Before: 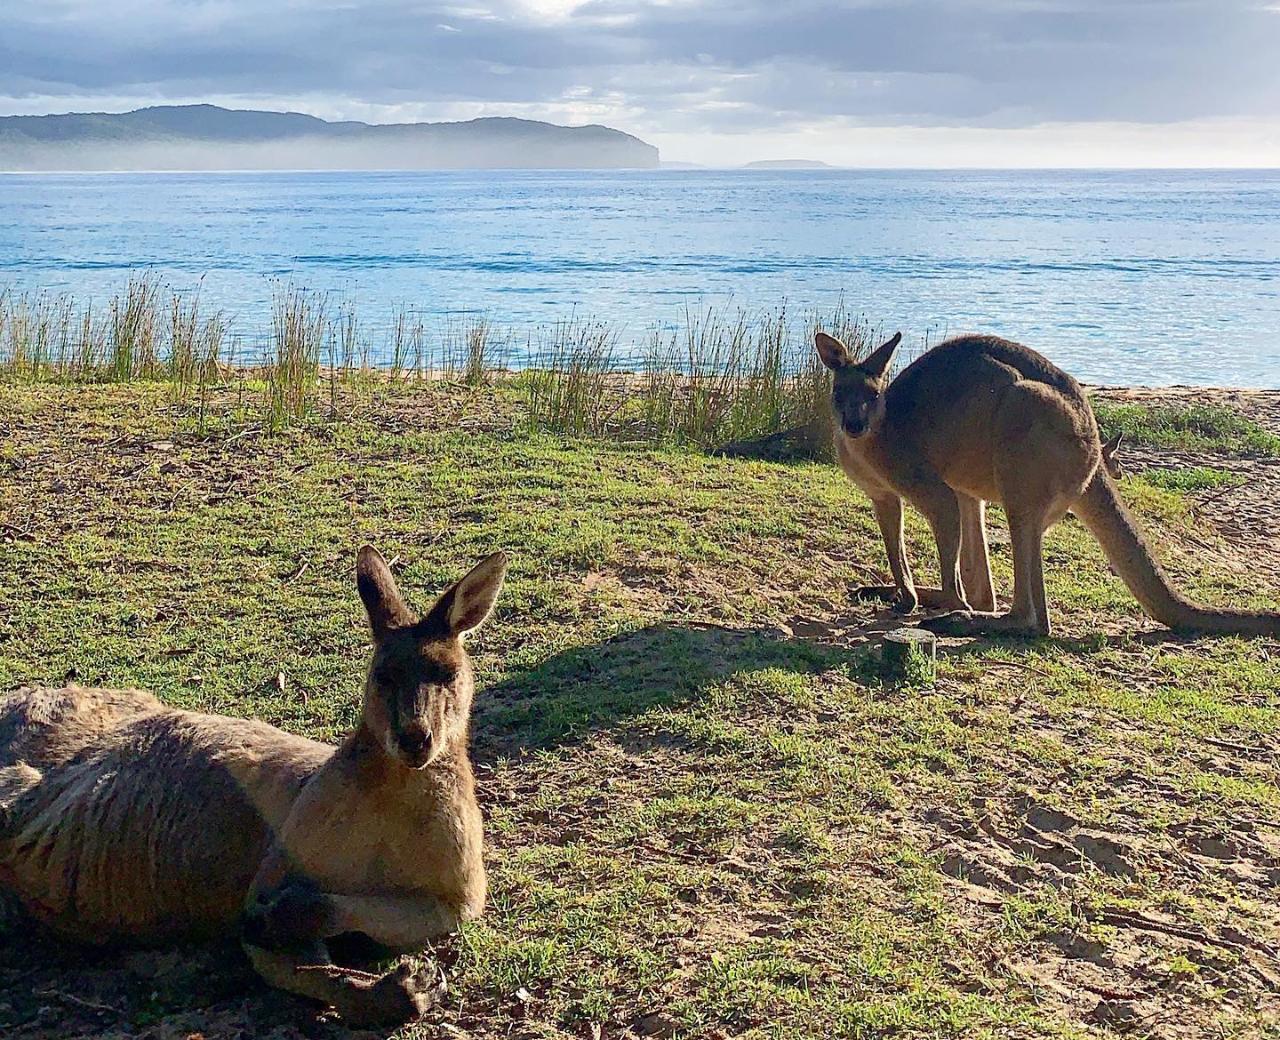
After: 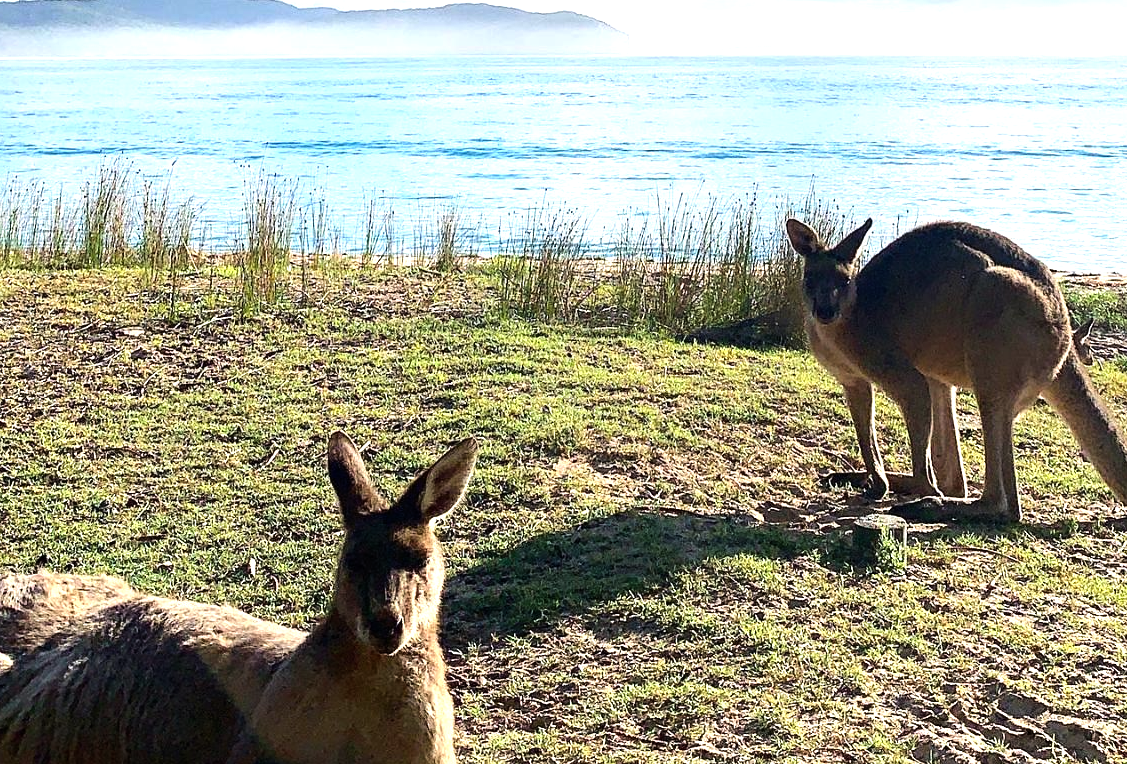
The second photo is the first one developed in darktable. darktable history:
tone equalizer: -8 EV -1.1 EV, -7 EV -1.04 EV, -6 EV -0.892 EV, -5 EV -0.574 EV, -3 EV 0.564 EV, -2 EV 0.878 EV, -1 EV 0.988 EV, +0 EV 1.06 EV, smoothing diameter 2.13%, edges refinement/feathering 18.25, mask exposure compensation -1.57 EV, filter diffusion 5
crop and rotate: left 2.311%, top 11.012%, right 9.575%, bottom 15.486%
